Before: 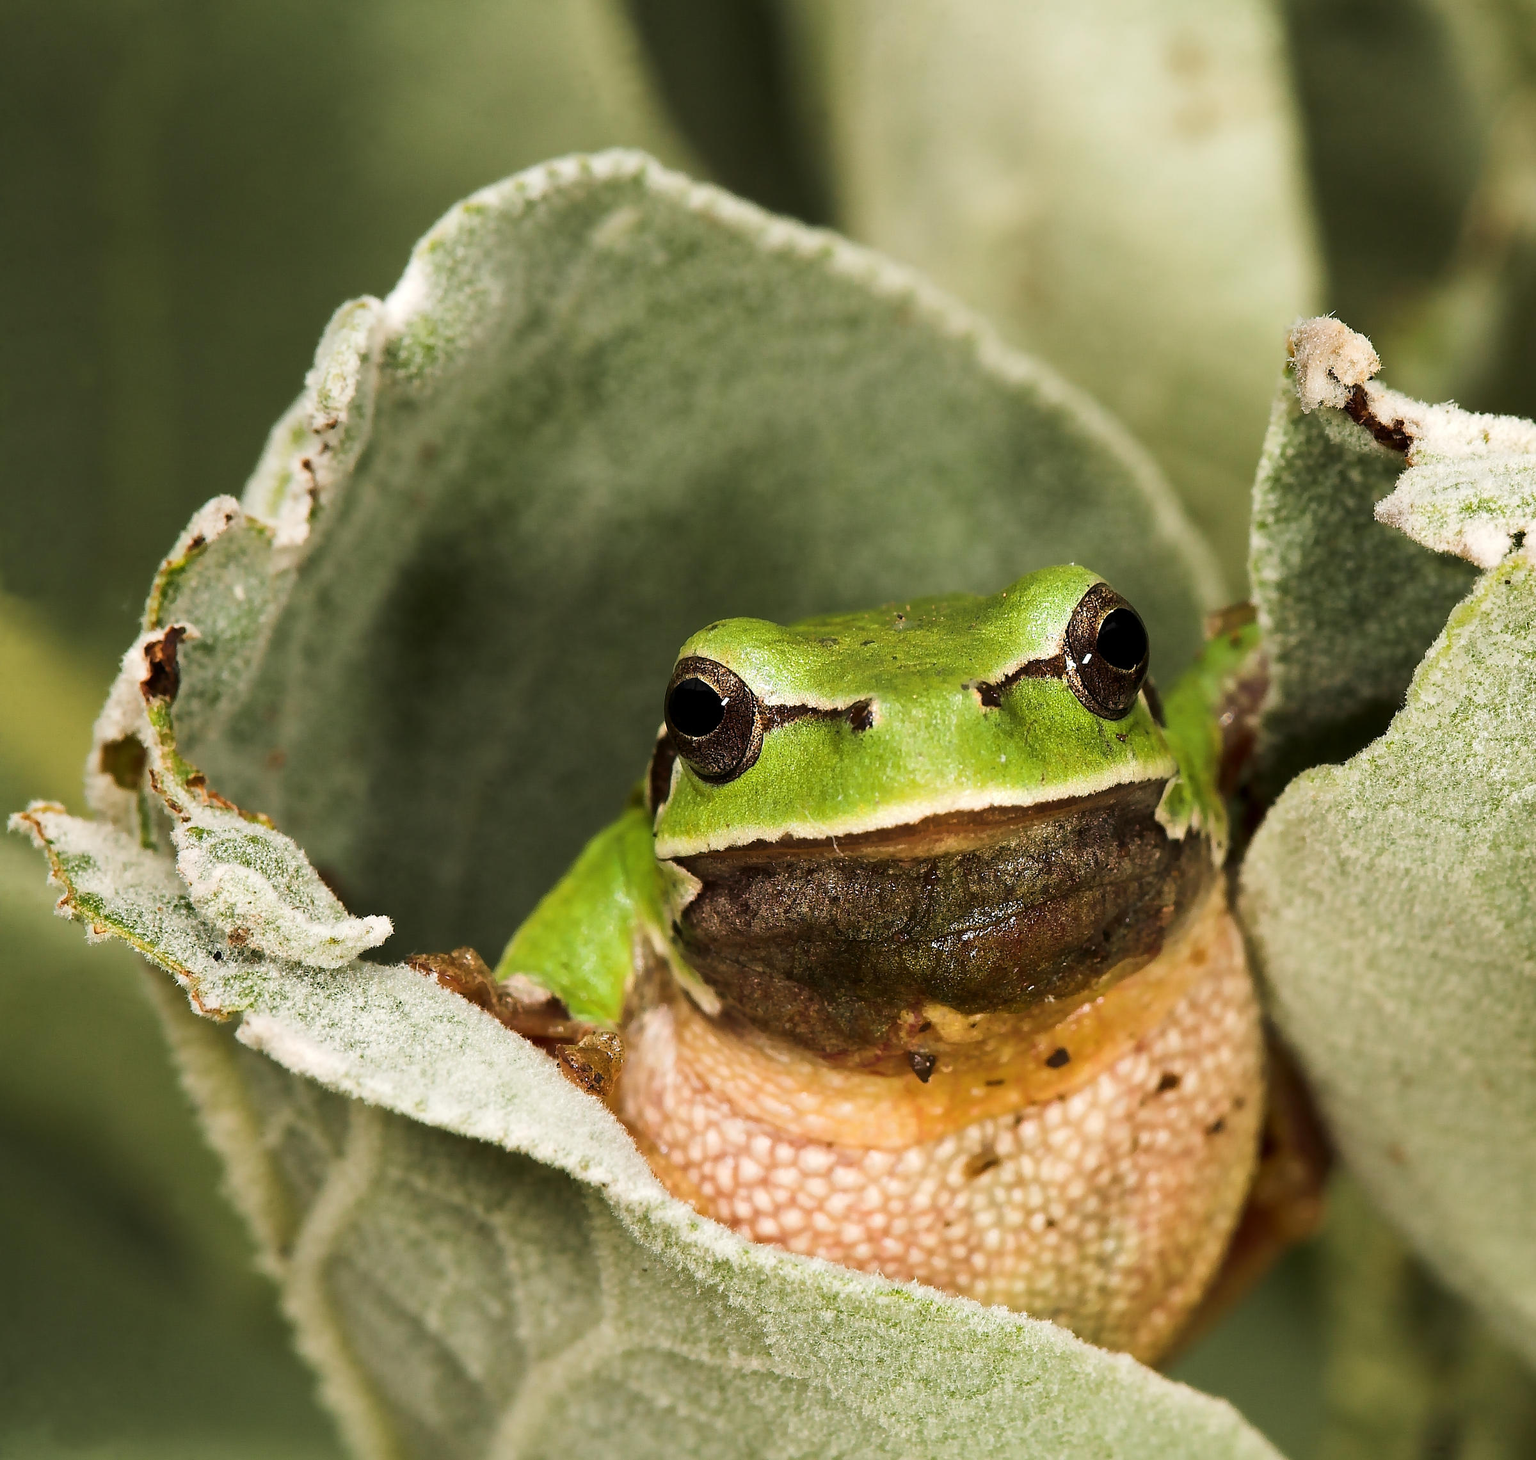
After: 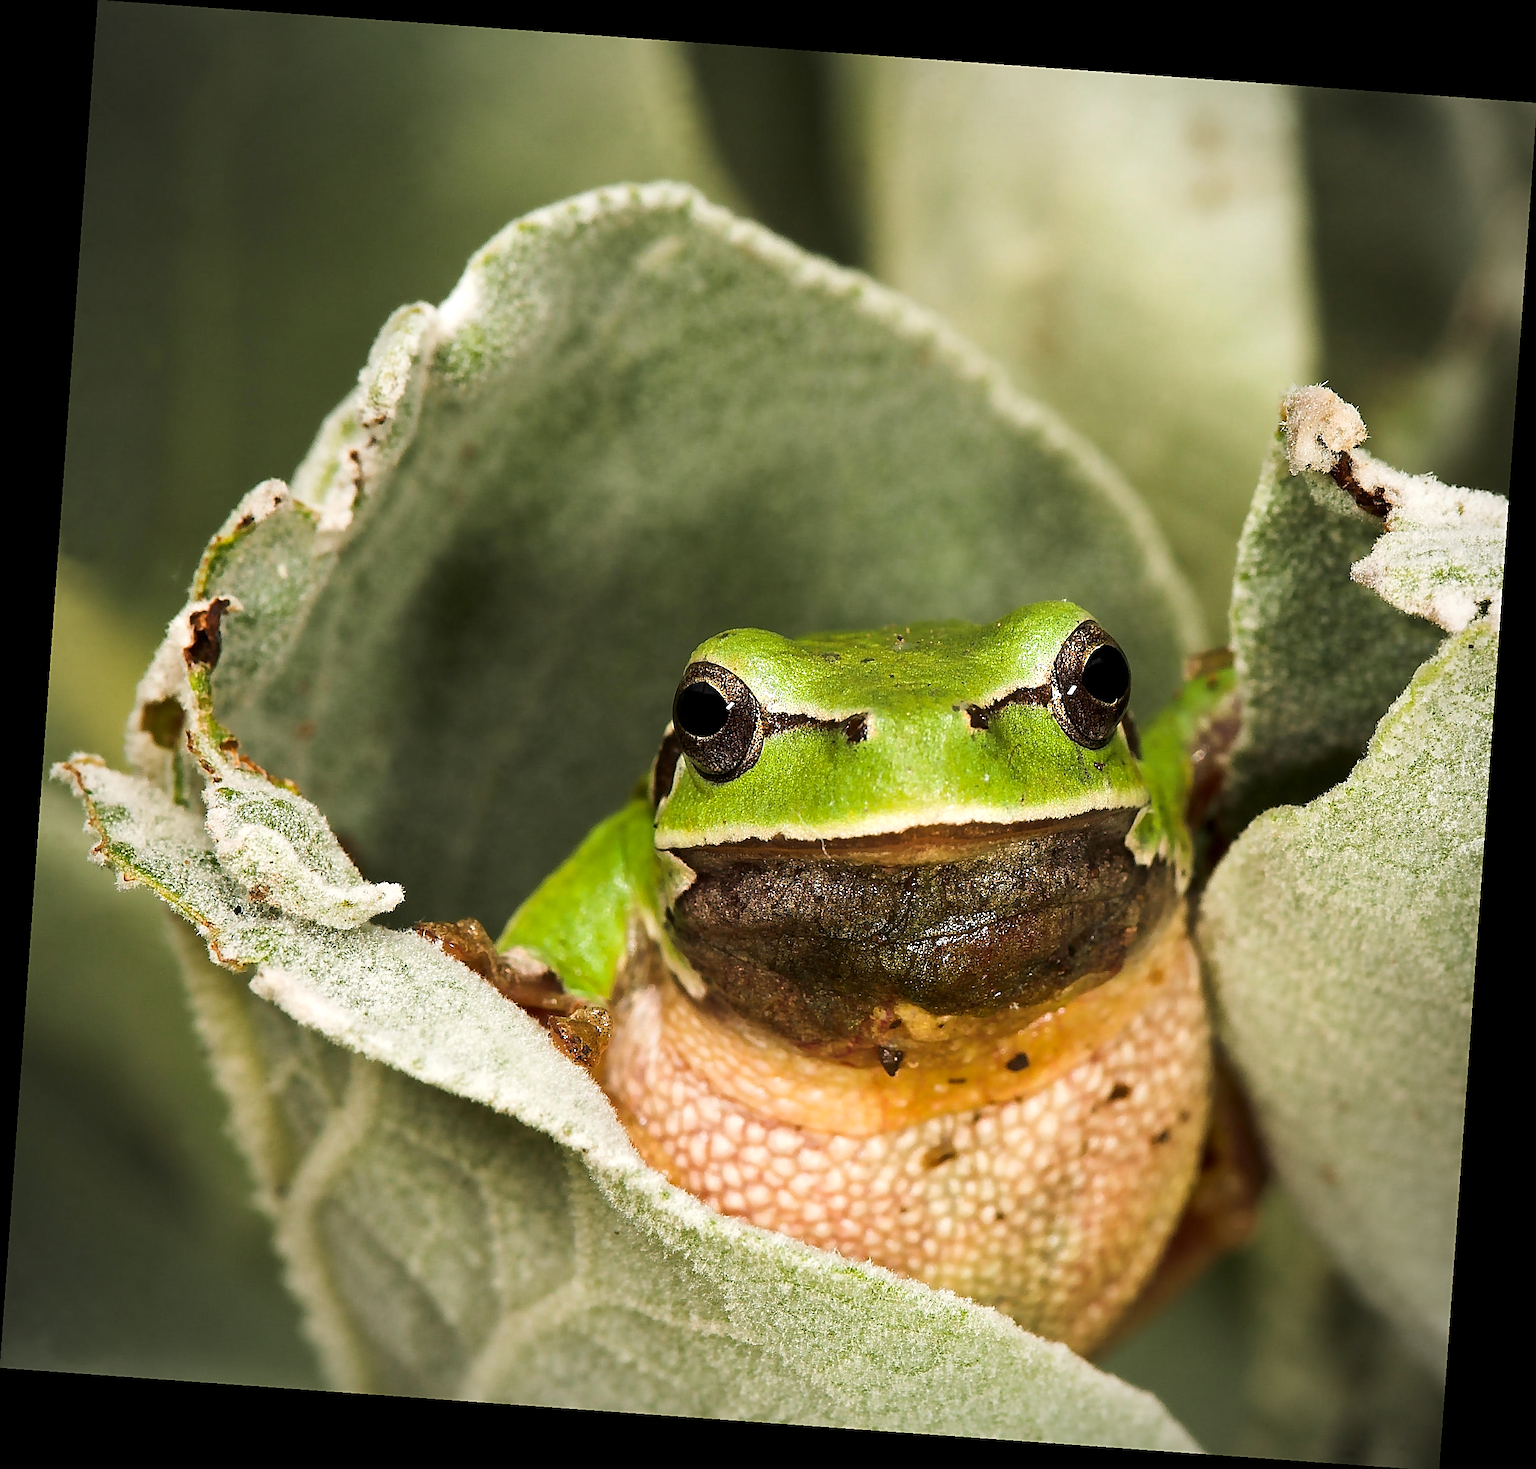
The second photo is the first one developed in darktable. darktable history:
exposure: exposure 0.15 EV, compensate highlight preservation false
vibrance: on, module defaults
rotate and perspective: rotation 4.1°, automatic cropping off
vignetting: on, module defaults
sharpen: on, module defaults
